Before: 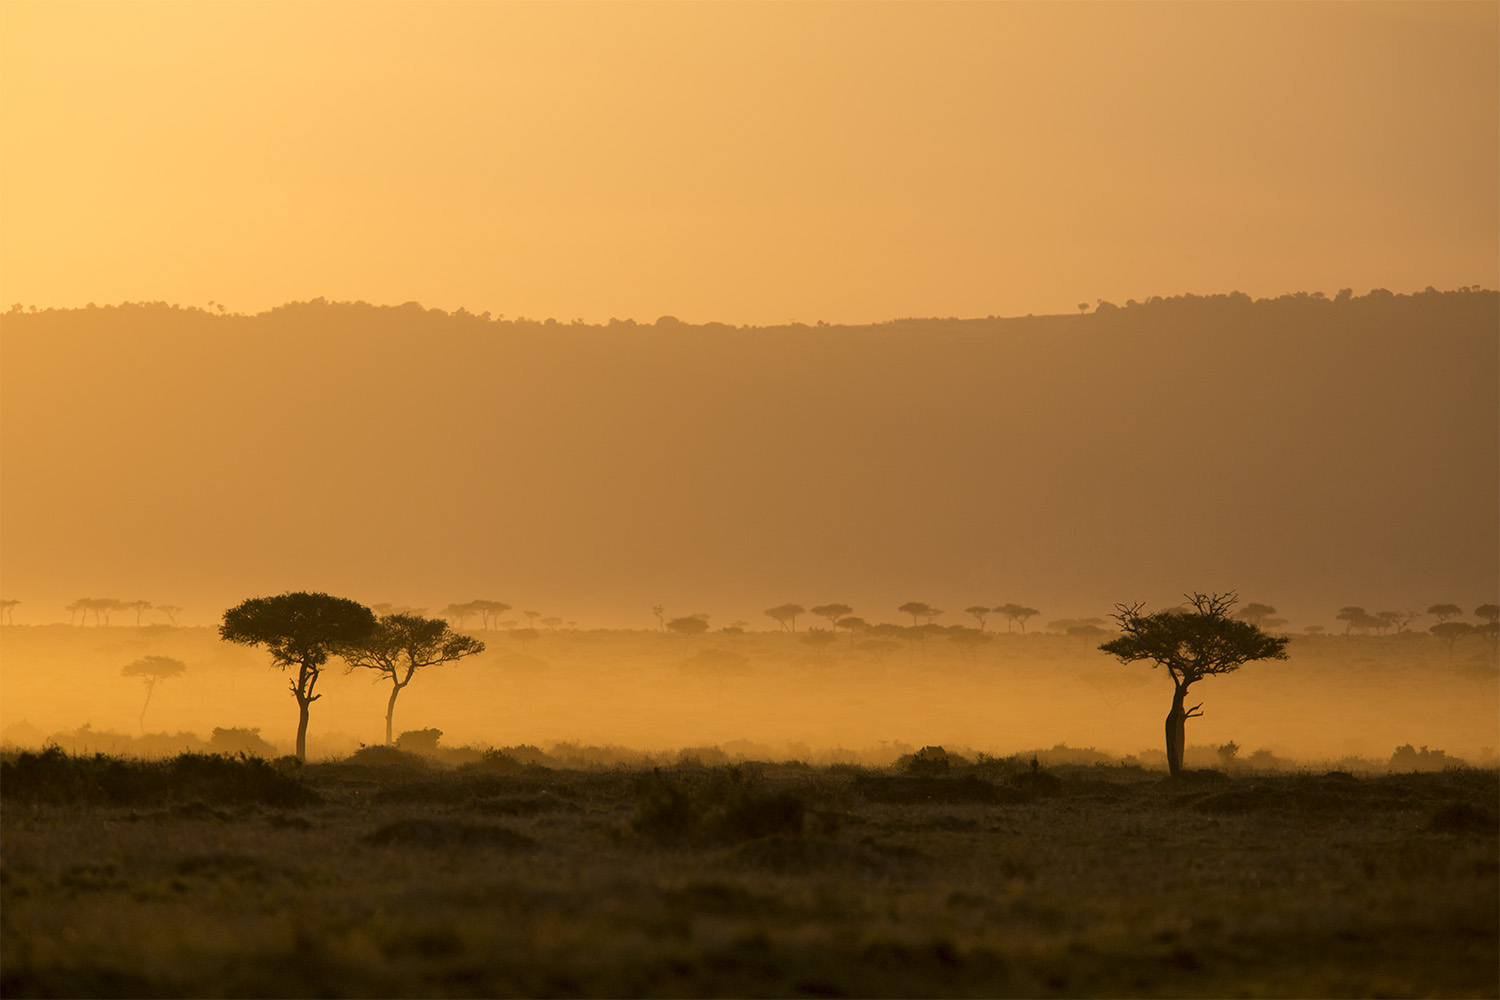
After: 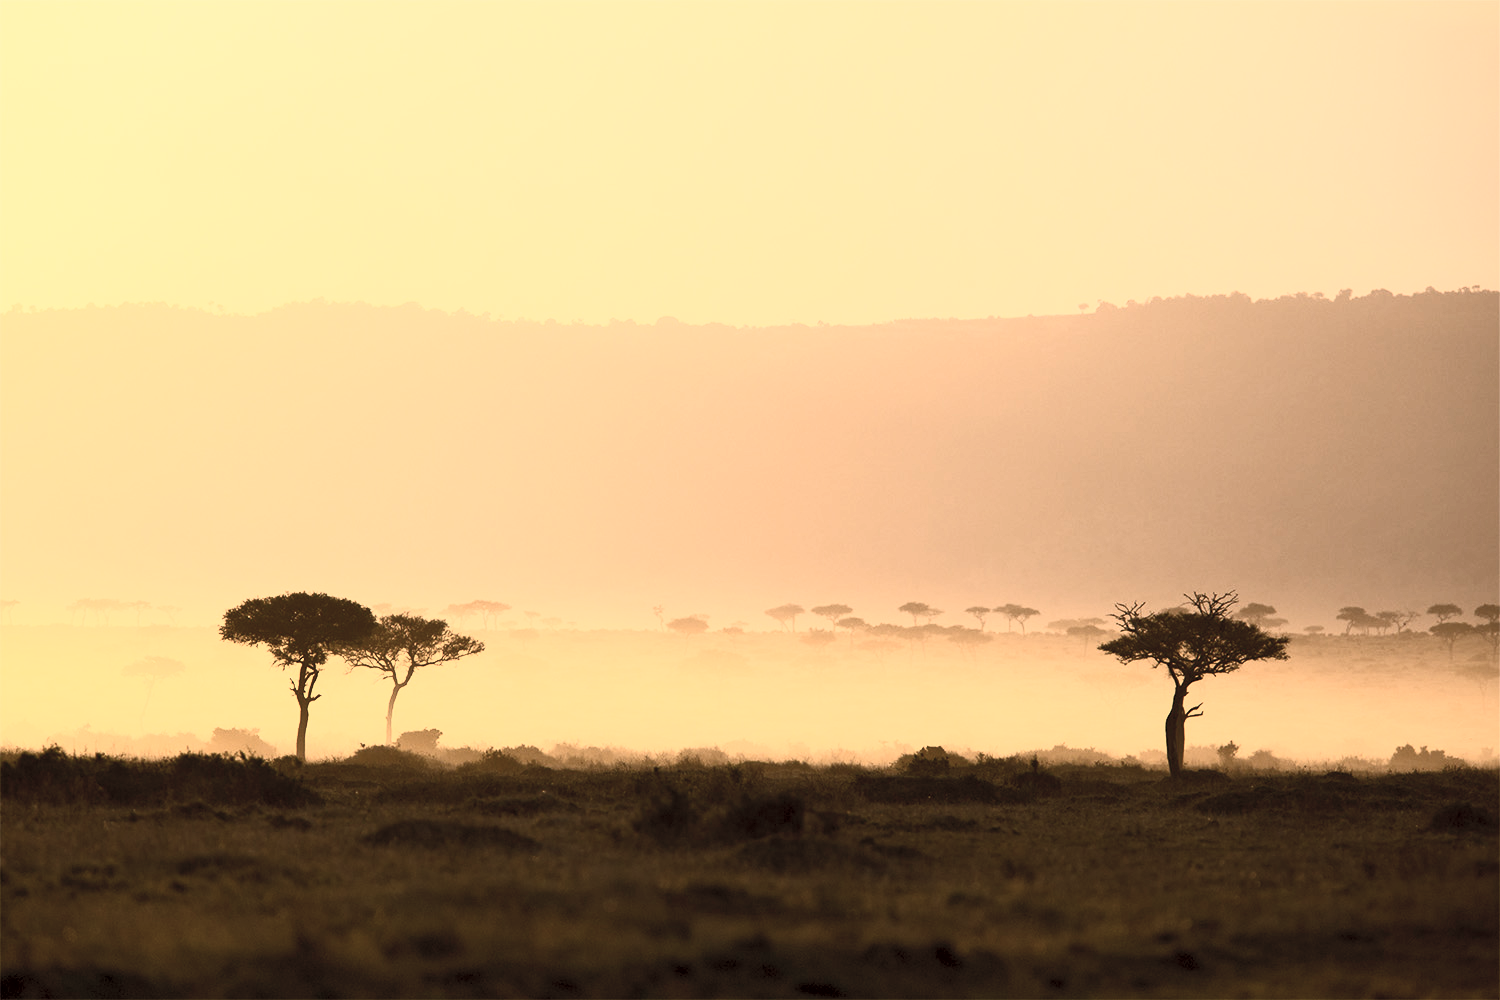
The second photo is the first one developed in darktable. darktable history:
contrast brightness saturation: contrast 0.57, brightness 0.57, saturation -0.34
exposure: black level correction 0.002, exposure 0.15 EV, compensate highlight preservation false
